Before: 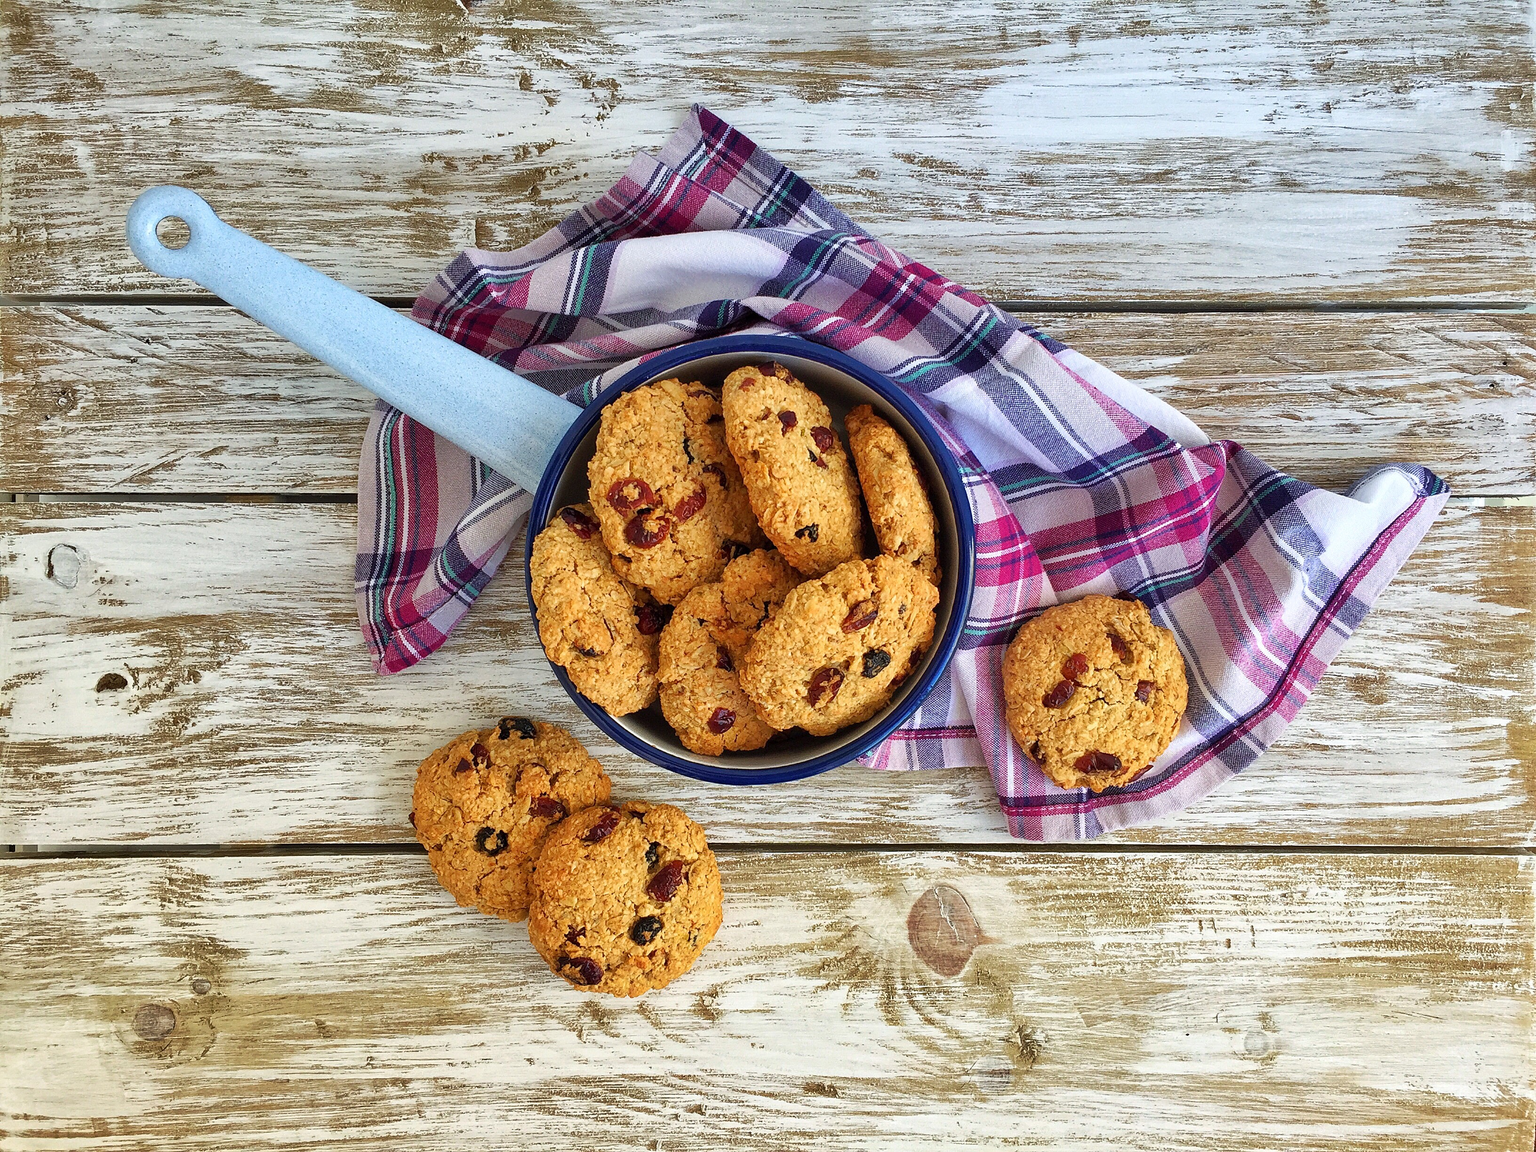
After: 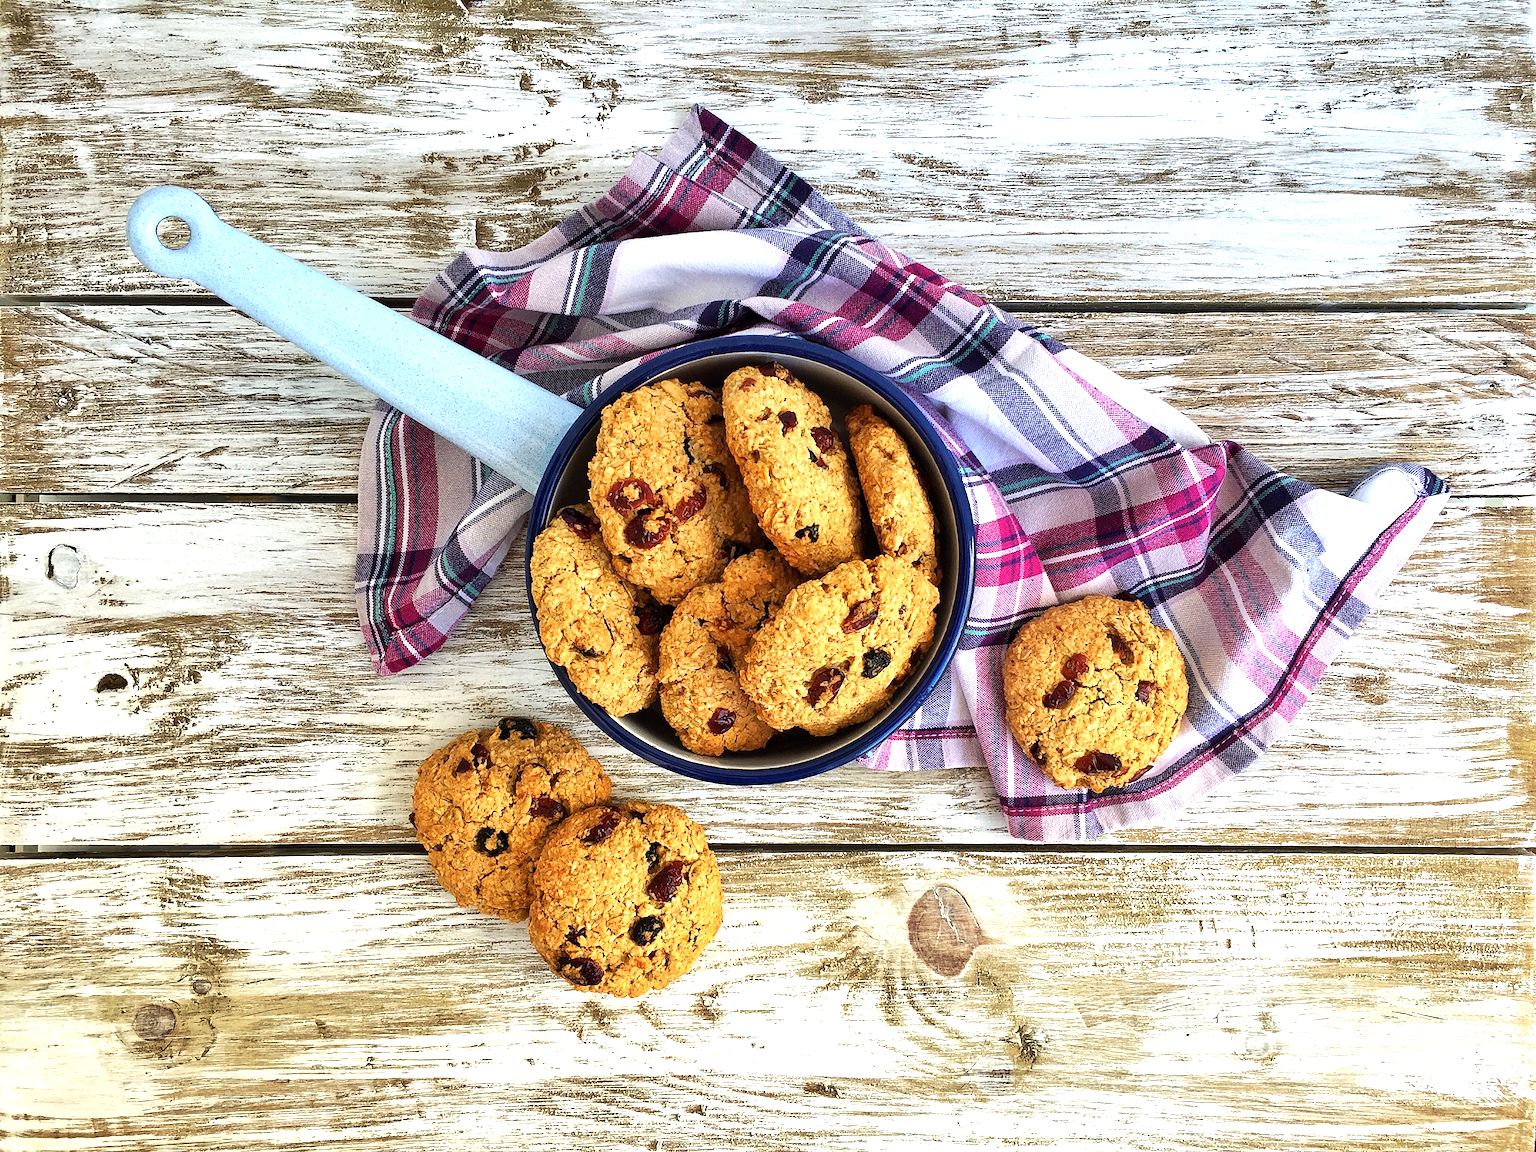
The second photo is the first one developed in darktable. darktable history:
tone equalizer: -8 EV -0.735 EV, -7 EV -0.688 EV, -6 EV -0.586 EV, -5 EV -0.397 EV, -3 EV 0.39 EV, -2 EV 0.6 EV, -1 EV 0.678 EV, +0 EV 0.729 EV, edges refinement/feathering 500, mask exposure compensation -1.57 EV, preserve details no
